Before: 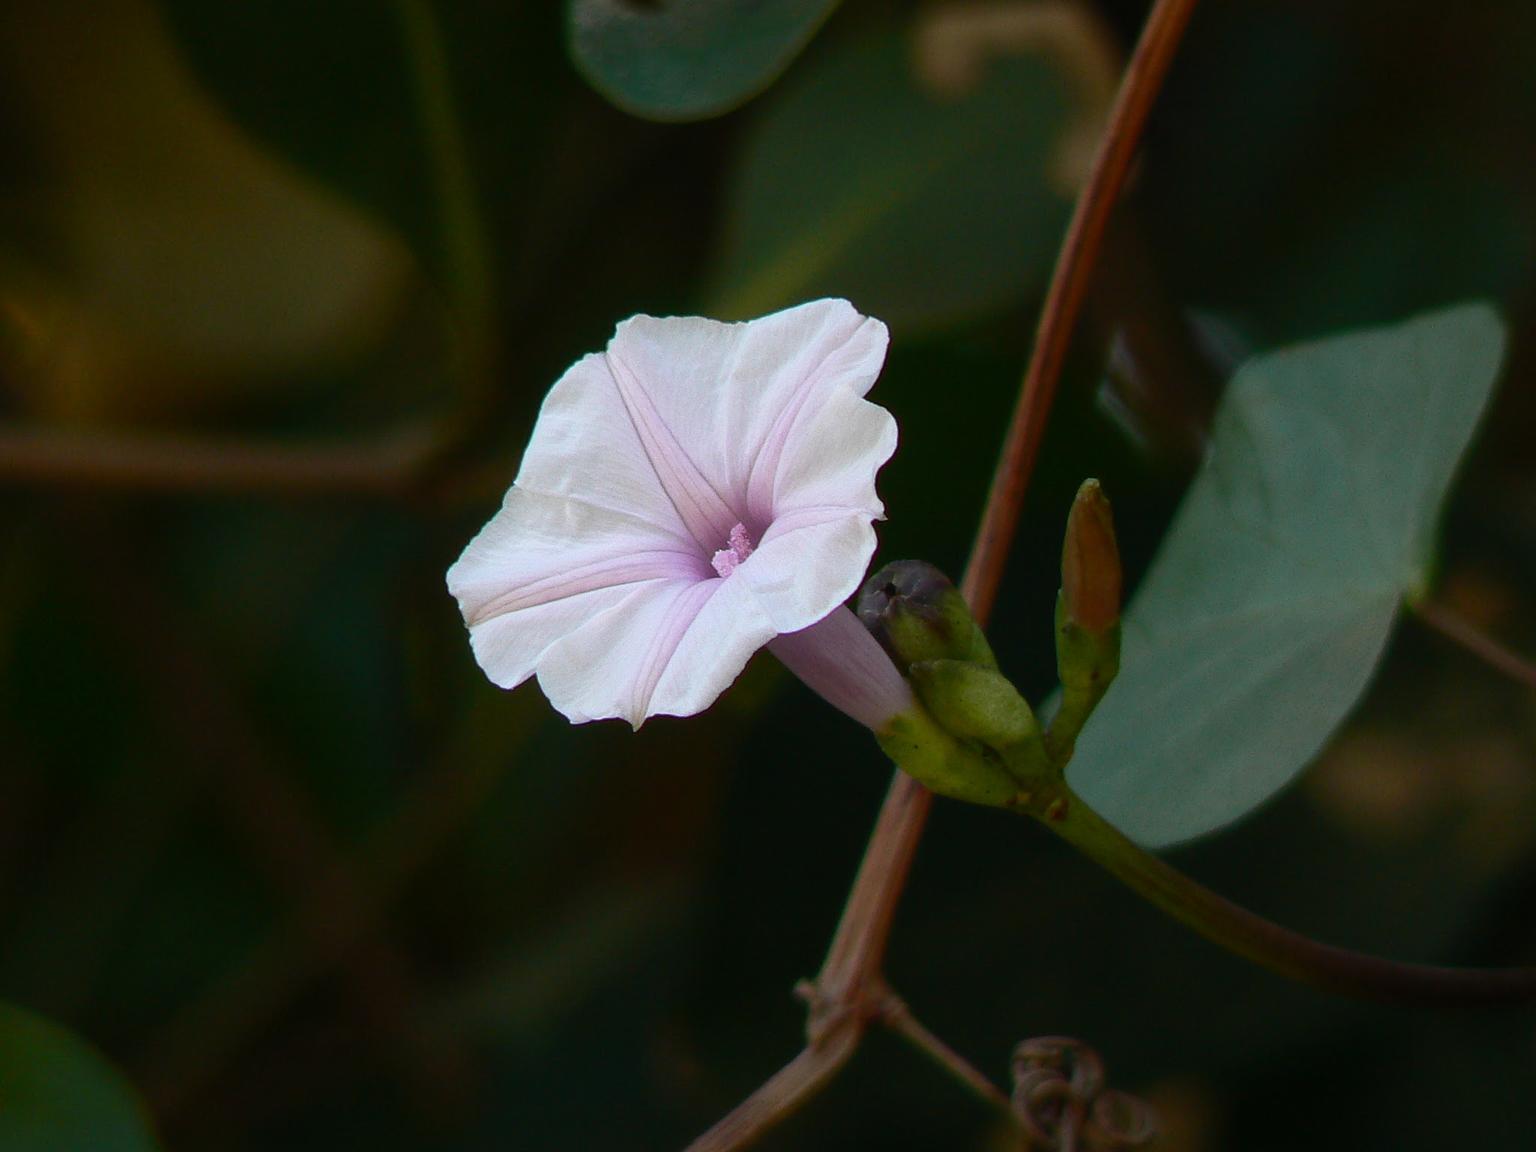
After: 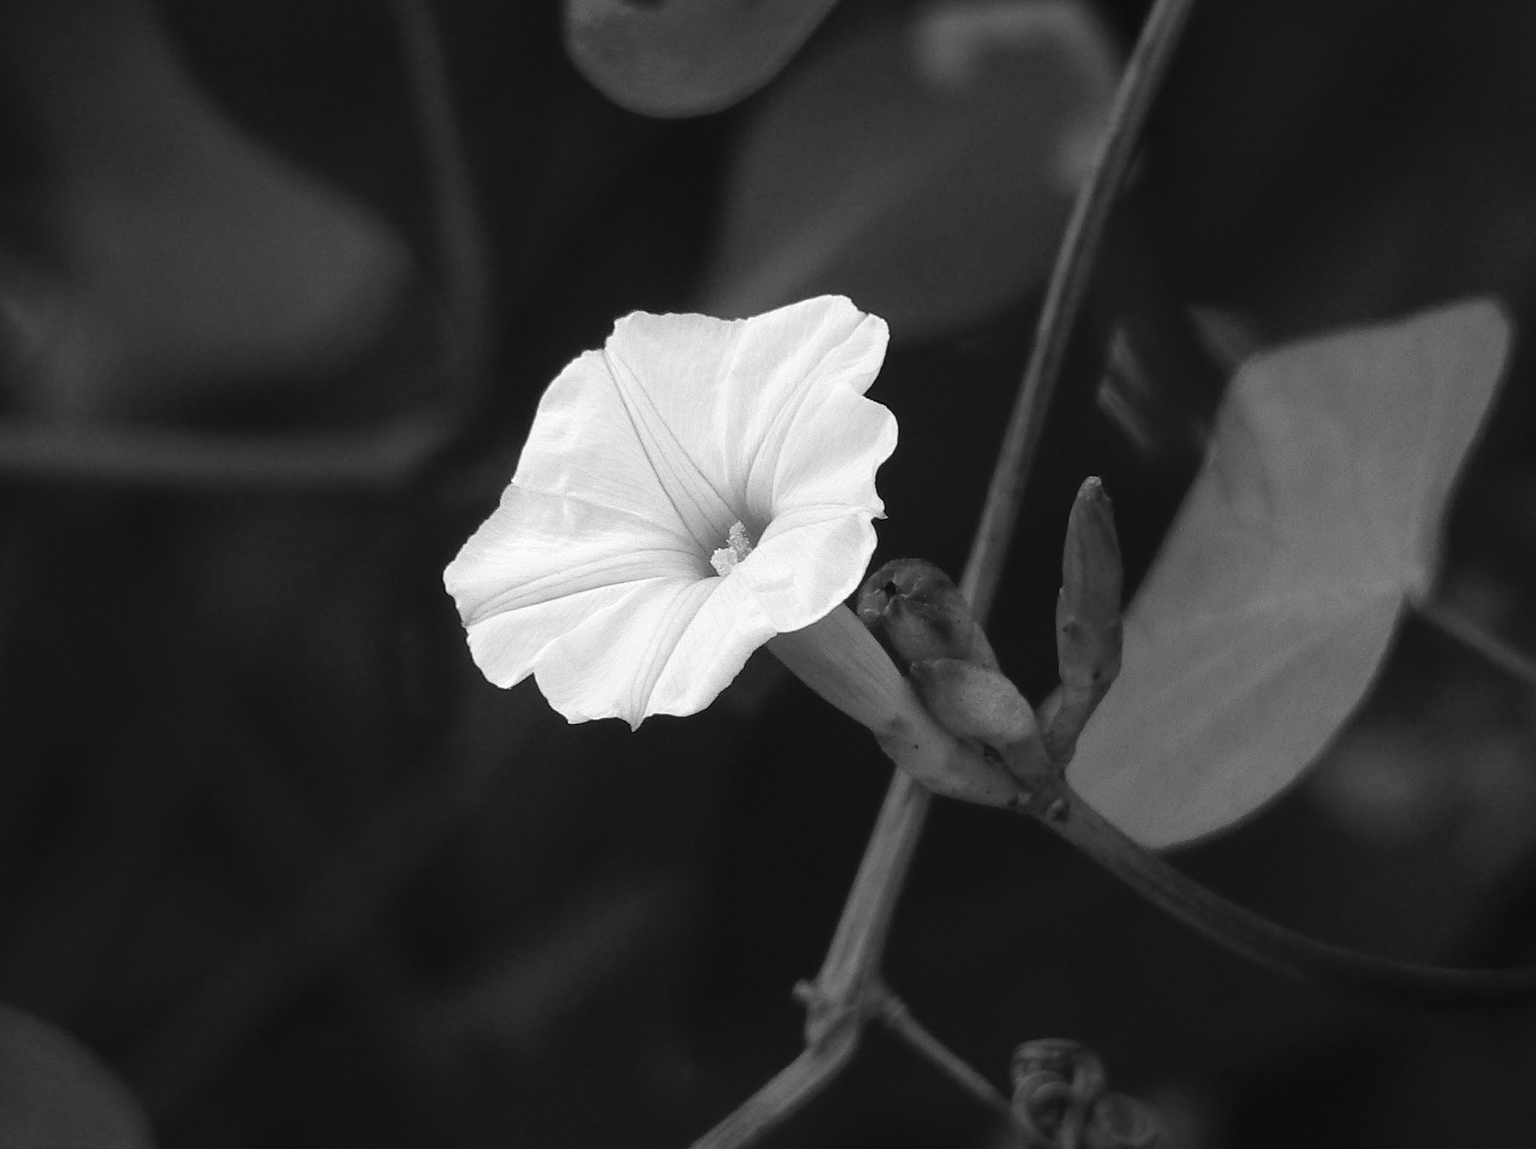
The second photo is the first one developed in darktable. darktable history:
monochrome: on, module defaults
tone equalizer: -8 EV -0.417 EV, -7 EV -0.389 EV, -6 EV -0.333 EV, -5 EV -0.222 EV, -3 EV 0.222 EV, -2 EV 0.333 EV, -1 EV 0.389 EV, +0 EV 0.417 EV, edges refinement/feathering 500, mask exposure compensation -1.57 EV, preserve details no
contrast brightness saturation: brightness 0.15
crop: left 0.434%, top 0.485%, right 0.244%, bottom 0.386%
